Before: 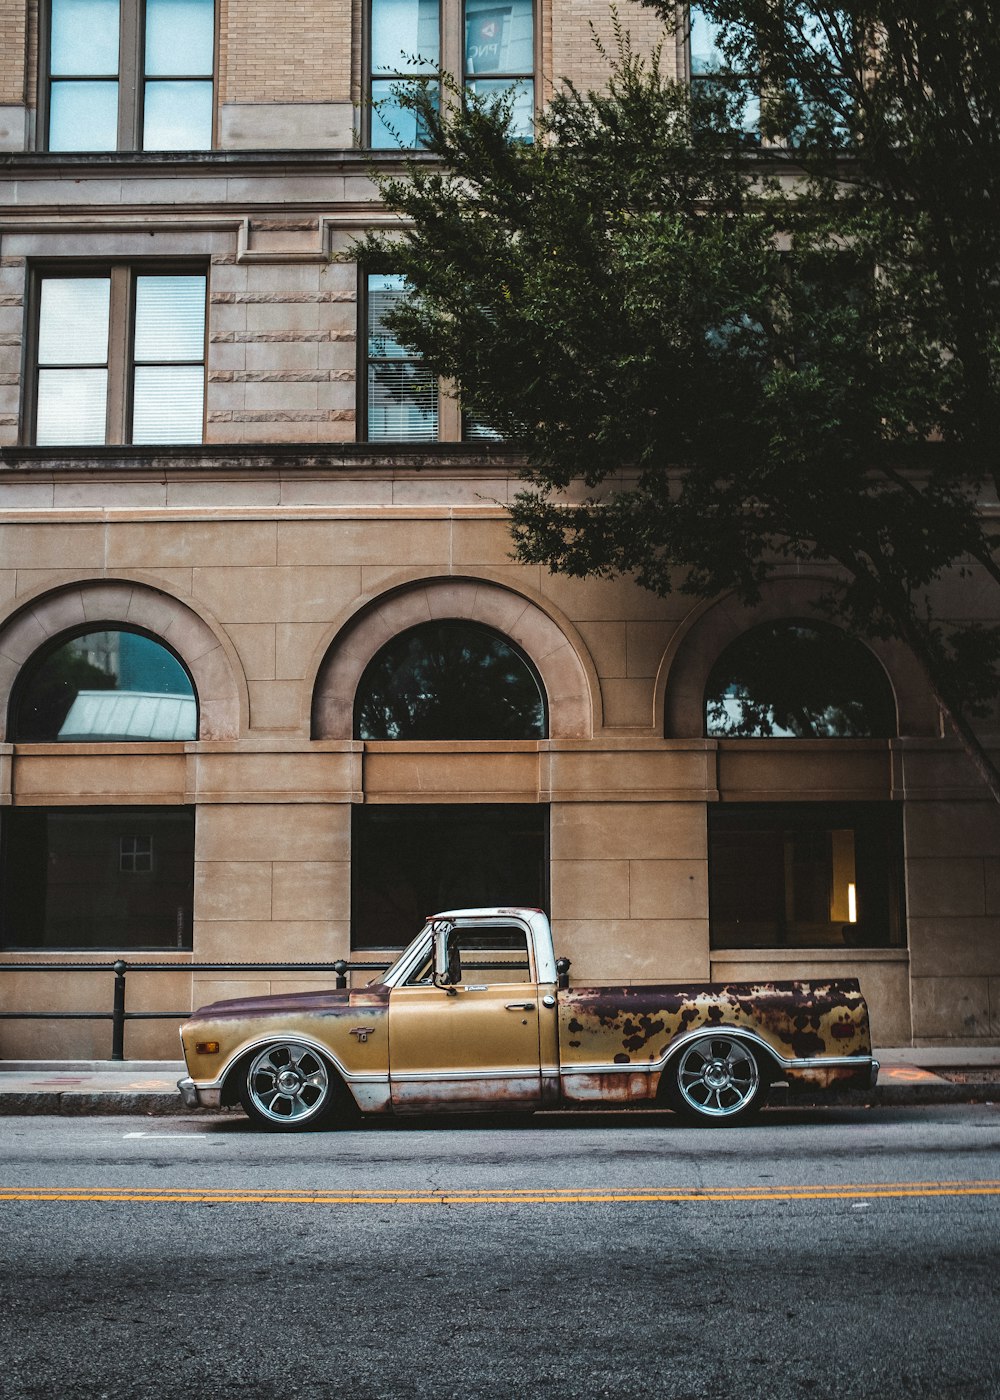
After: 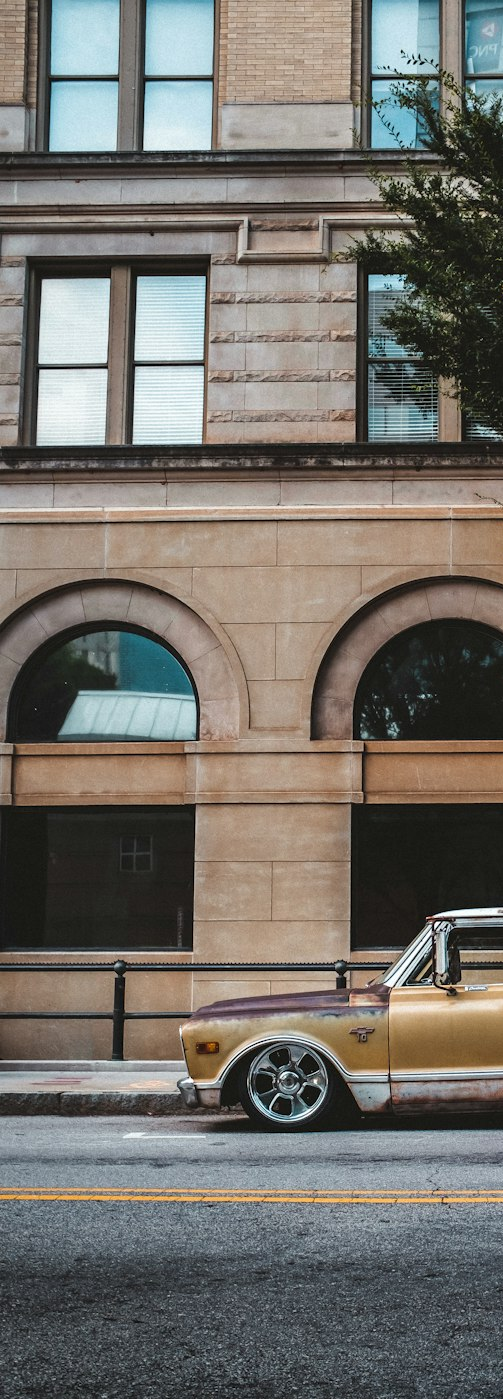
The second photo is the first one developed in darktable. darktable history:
crop and rotate: left 0.045%, top 0%, right 49.614%
